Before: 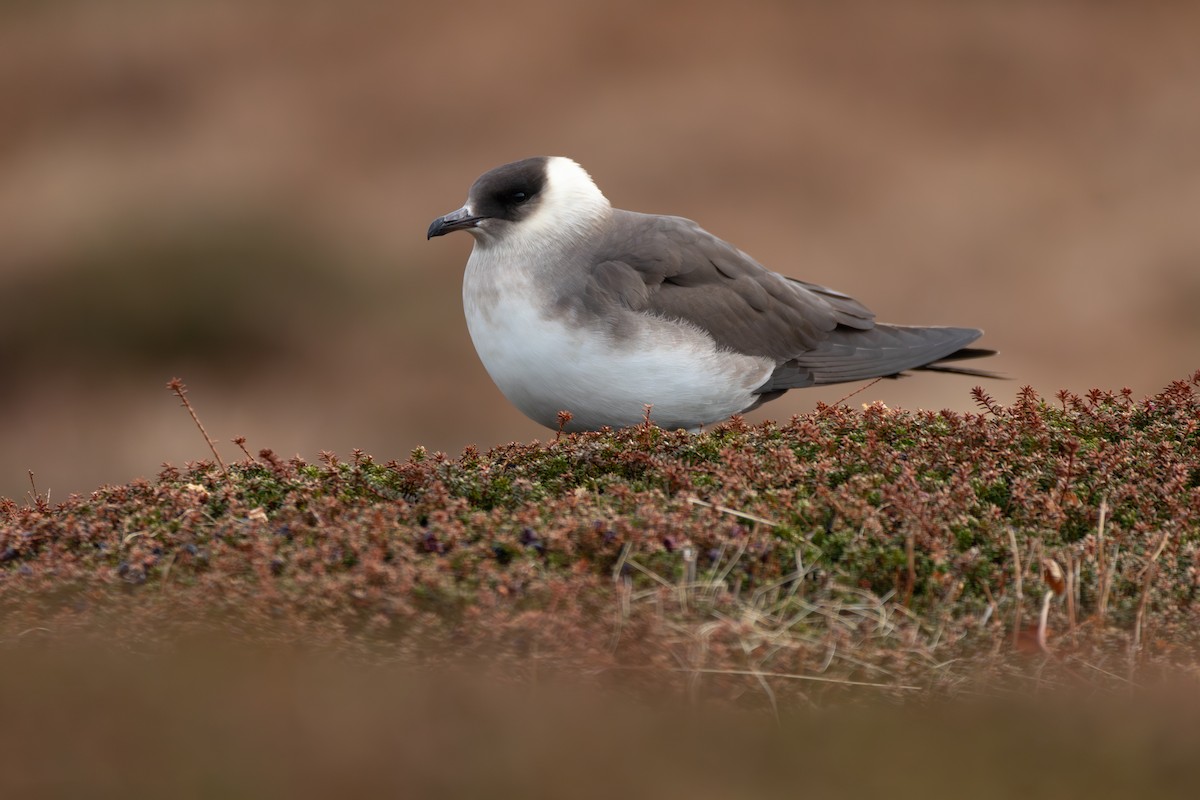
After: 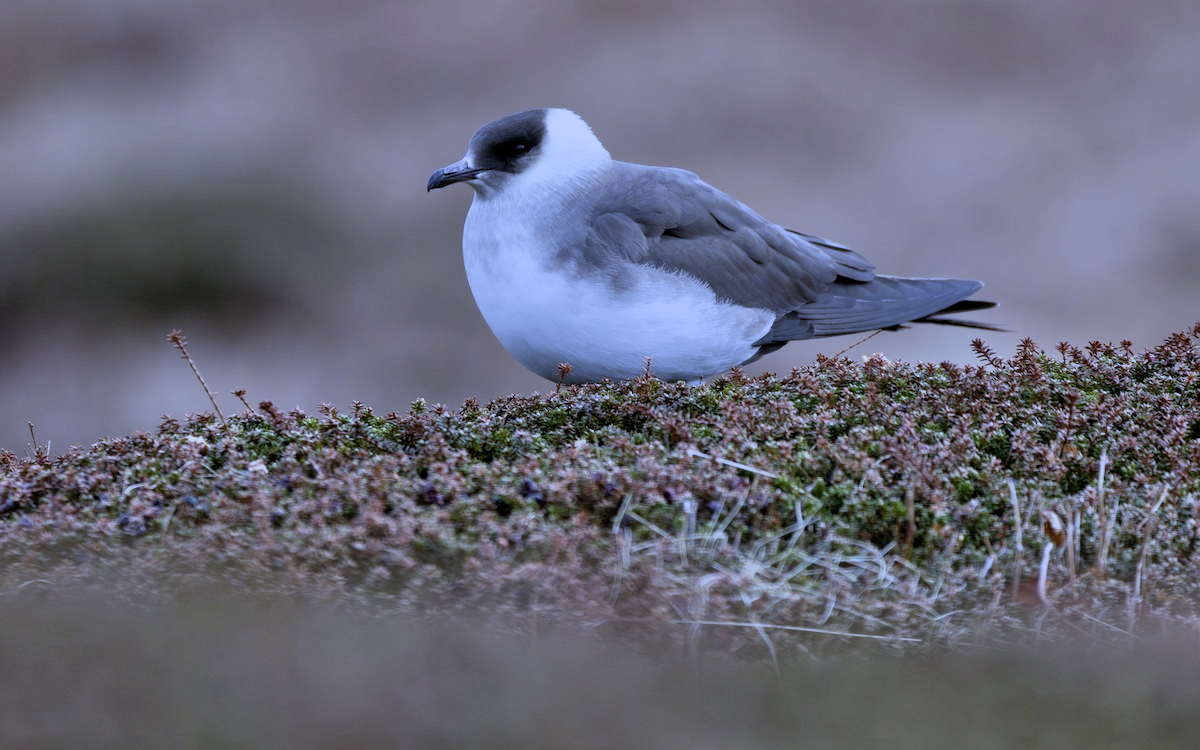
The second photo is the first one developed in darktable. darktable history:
tone equalizer: -8 EV 1 EV, -7 EV 1 EV, -6 EV 1 EV, -5 EV 1 EV, -4 EV 1 EV, -3 EV 0.75 EV, -2 EV 0.5 EV, -1 EV 0.25 EV
crop and rotate: top 6.25%
contrast brightness saturation: contrast 0.11, saturation -0.17
white balance: red 0.766, blue 1.537
filmic rgb: black relative exposure -11.88 EV, white relative exposure 5.43 EV, threshold 3 EV, hardness 4.49, latitude 50%, contrast 1.14, color science v5 (2021), contrast in shadows safe, contrast in highlights safe, enable highlight reconstruction true
contrast equalizer: octaves 7, y [[0.6 ×6], [0.55 ×6], [0 ×6], [0 ×6], [0 ×6]], mix 0.15
